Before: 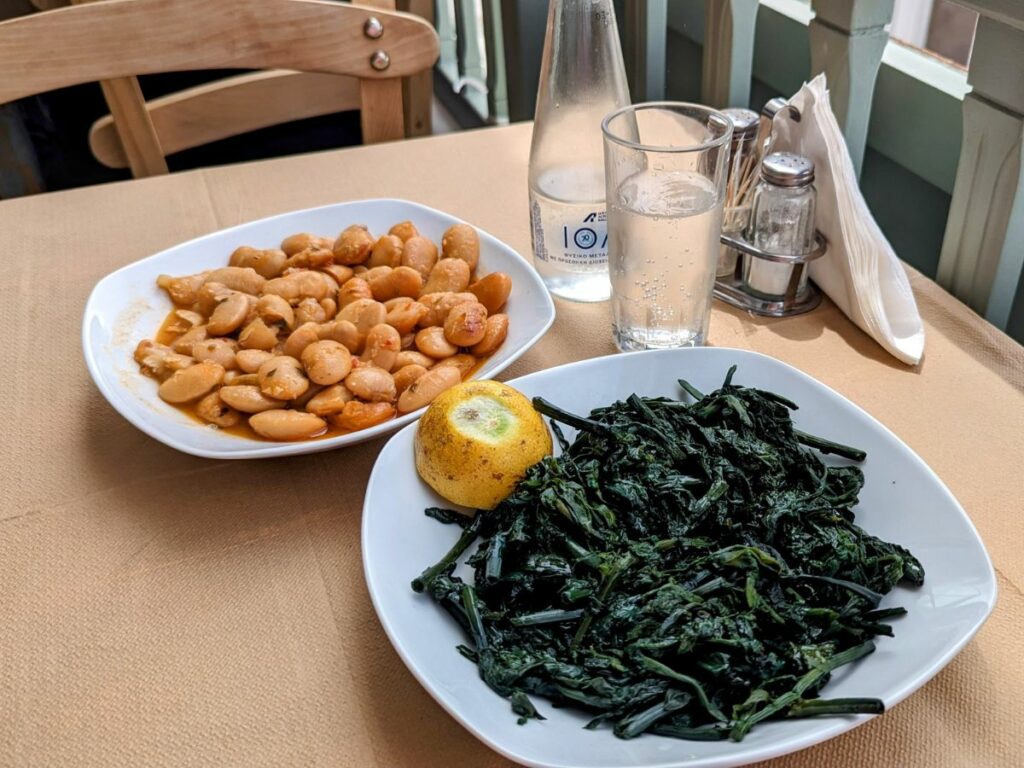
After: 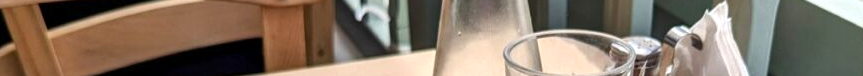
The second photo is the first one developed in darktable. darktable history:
exposure: exposure 0.3 EV, compensate highlight preservation false
crop and rotate: left 9.644%, top 9.491%, right 6.021%, bottom 80.509%
shadows and highlights: radius 118.69, shadows 42.21, highlights -61.56, soften with gaussian
